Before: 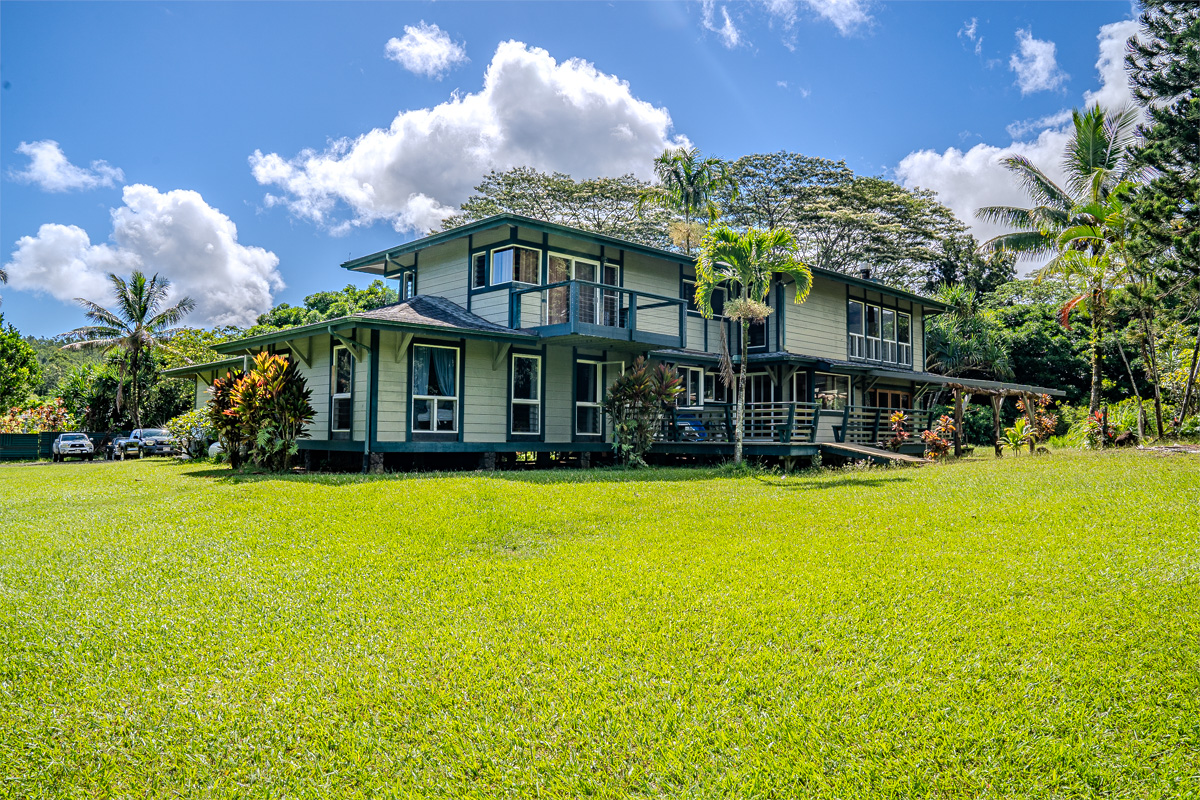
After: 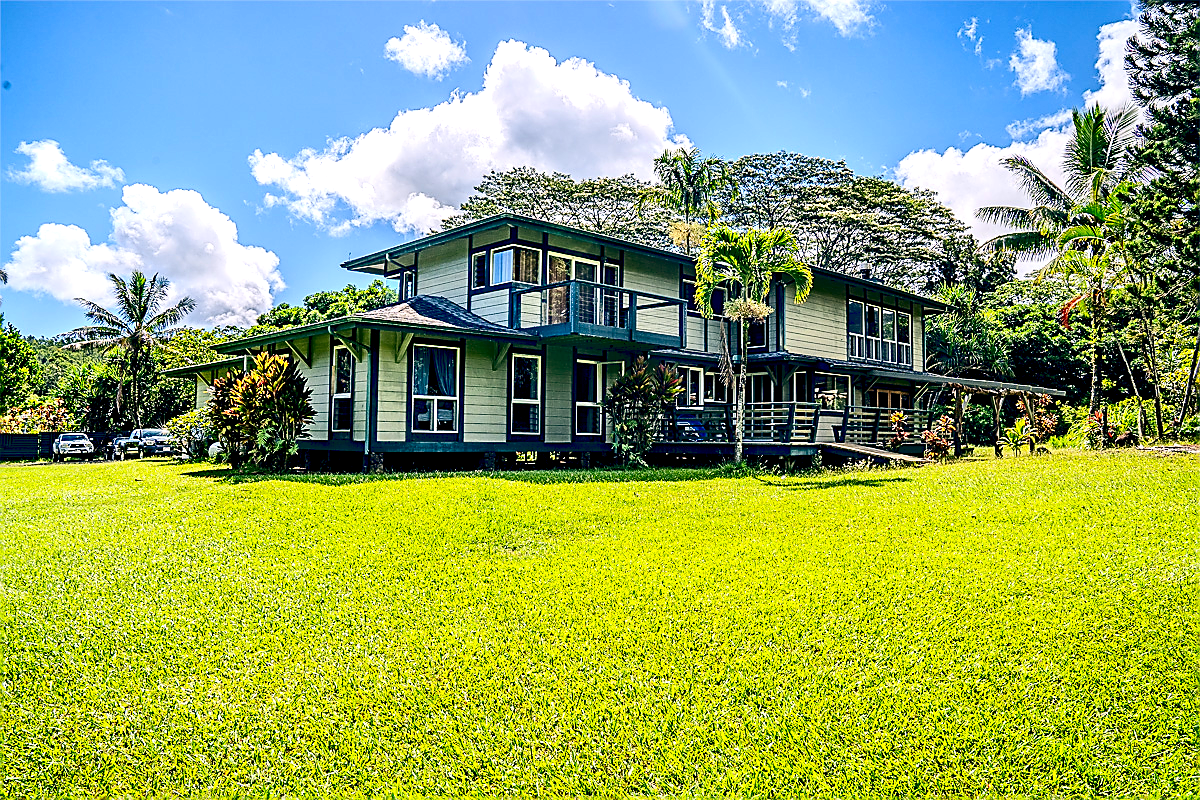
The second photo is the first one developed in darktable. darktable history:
color balance: lift [0.975, 0.993, 1, 1.015], gamma [1.1, 1, 1, 0.945], gain [1, 1.04, 1, 0.95]
contrast brightness saturation: contrast 0.22, brightness -0.19, saturation 0.24
exposure: black level correction -0.002, exposure 0.54 EV, compensate highlight preservation false
sharpen: radius 1.4, amount 1.25, threshold 0.7
